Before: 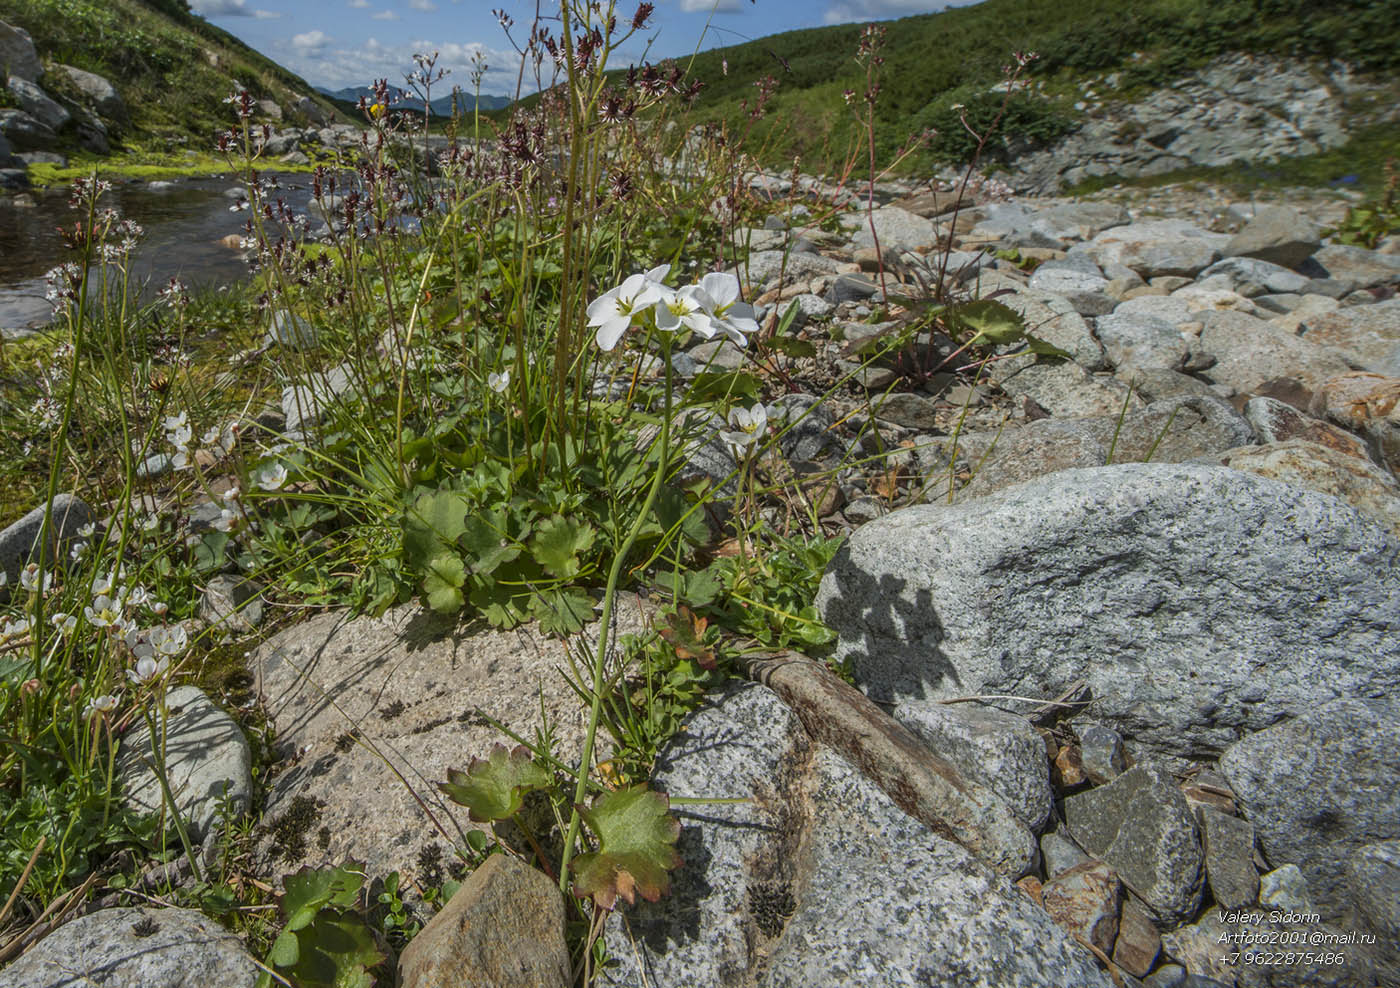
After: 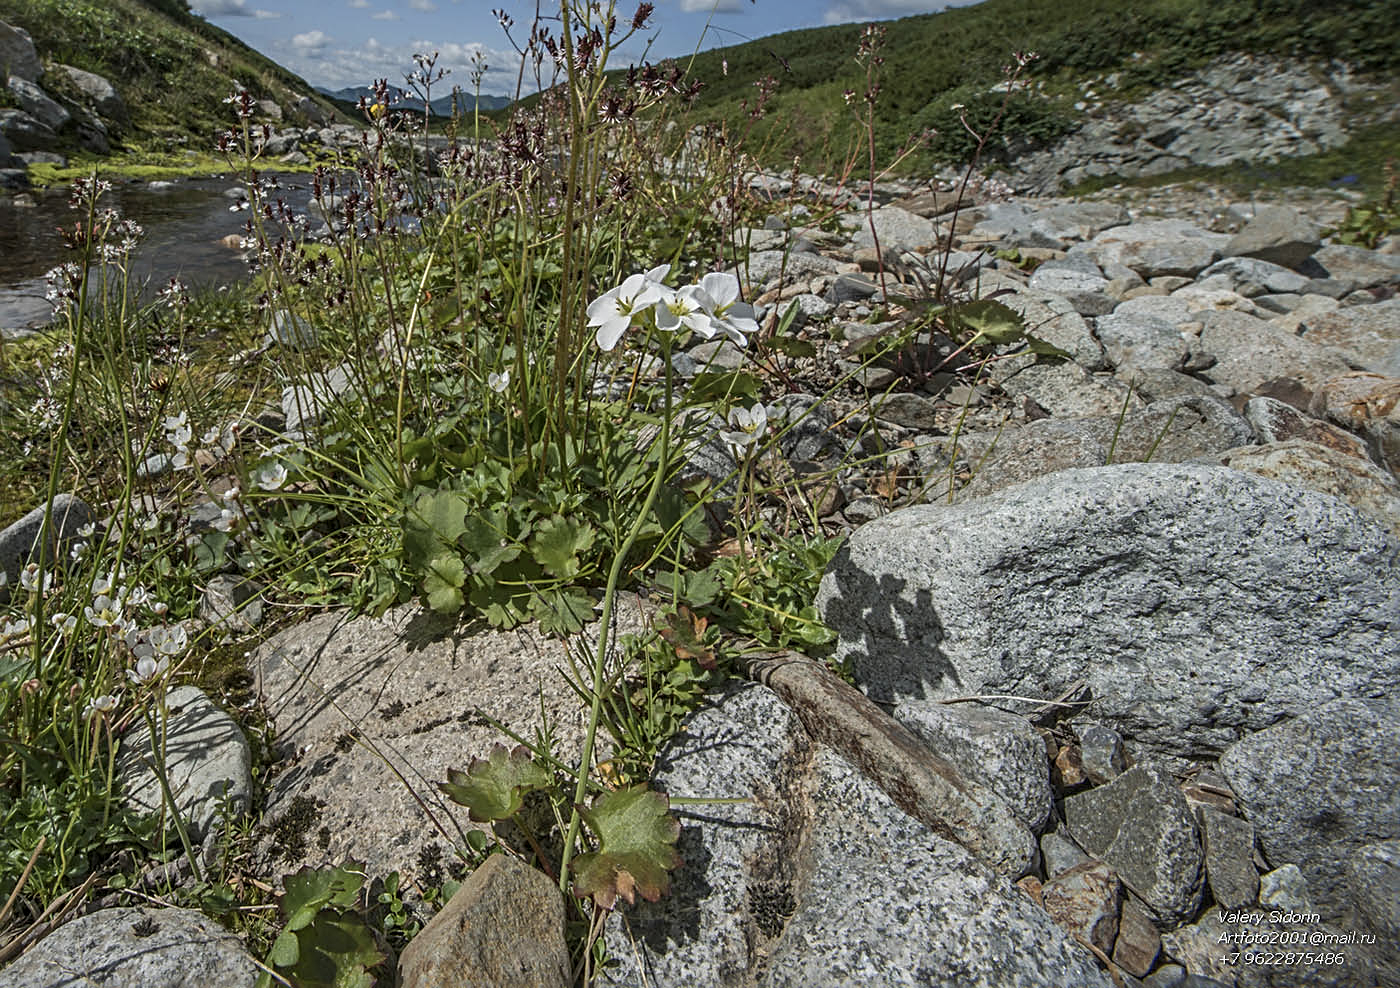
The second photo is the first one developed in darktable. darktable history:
sharpen: radius 3.095
color correction: highlights b* 0.007, saturation 0.811
